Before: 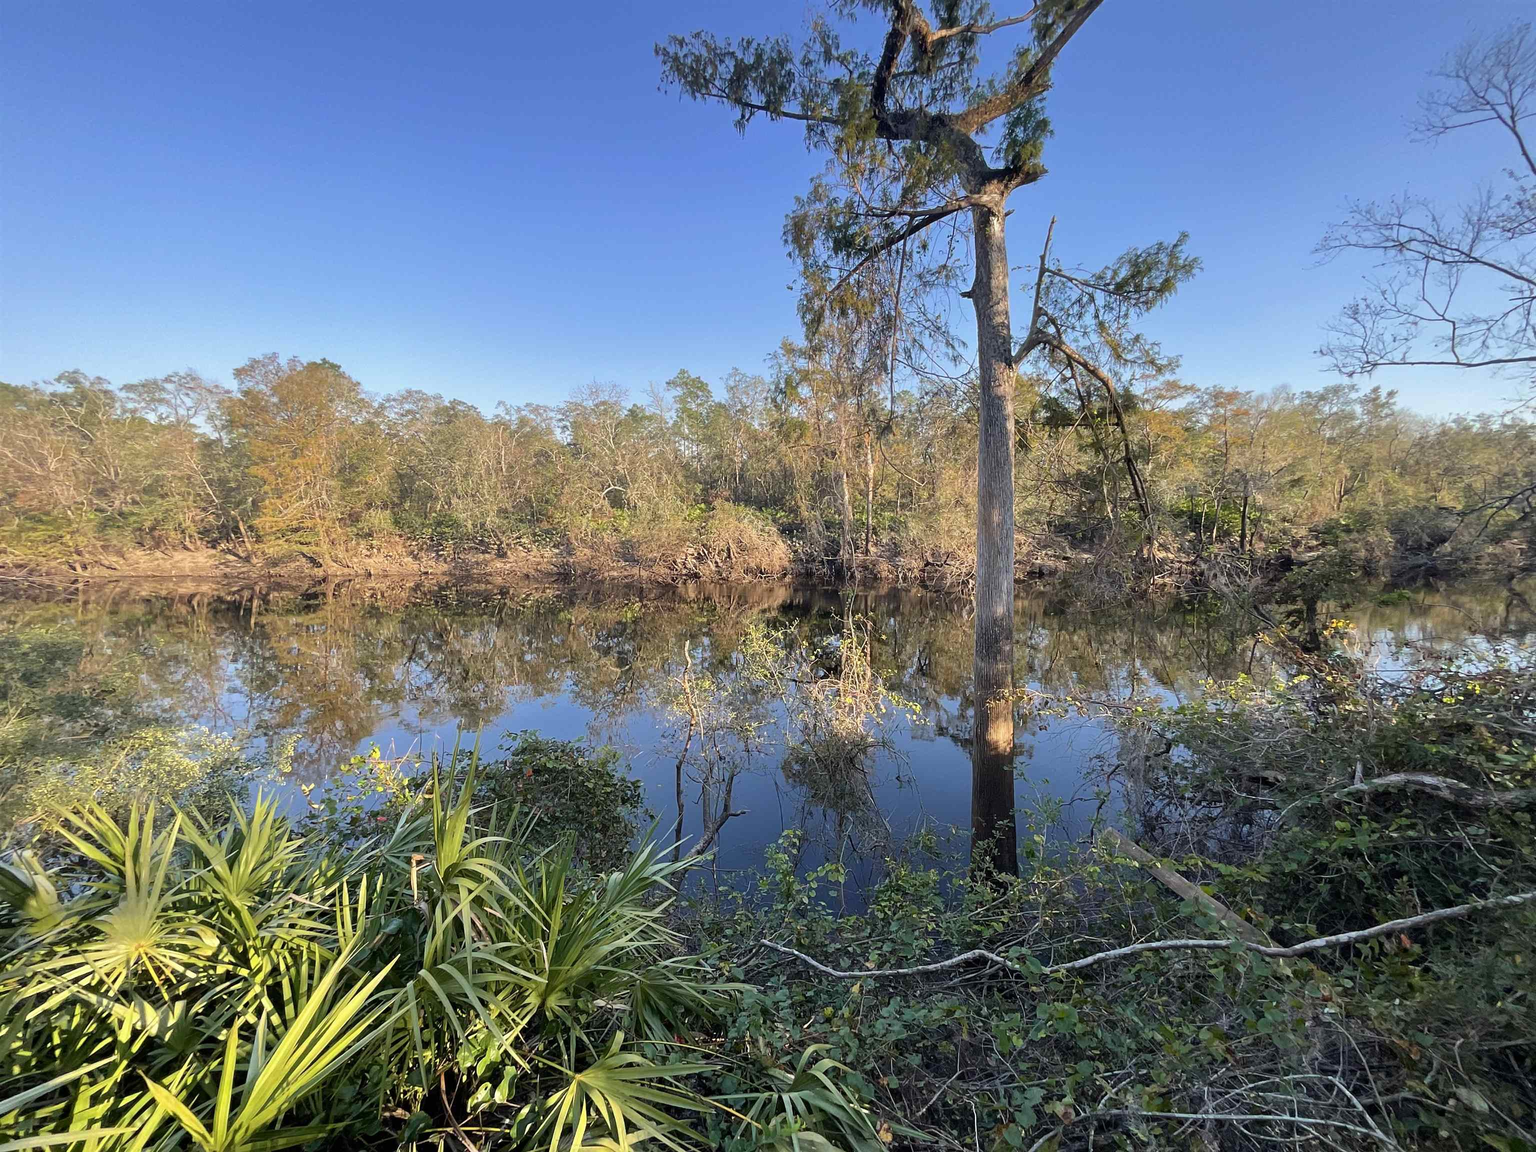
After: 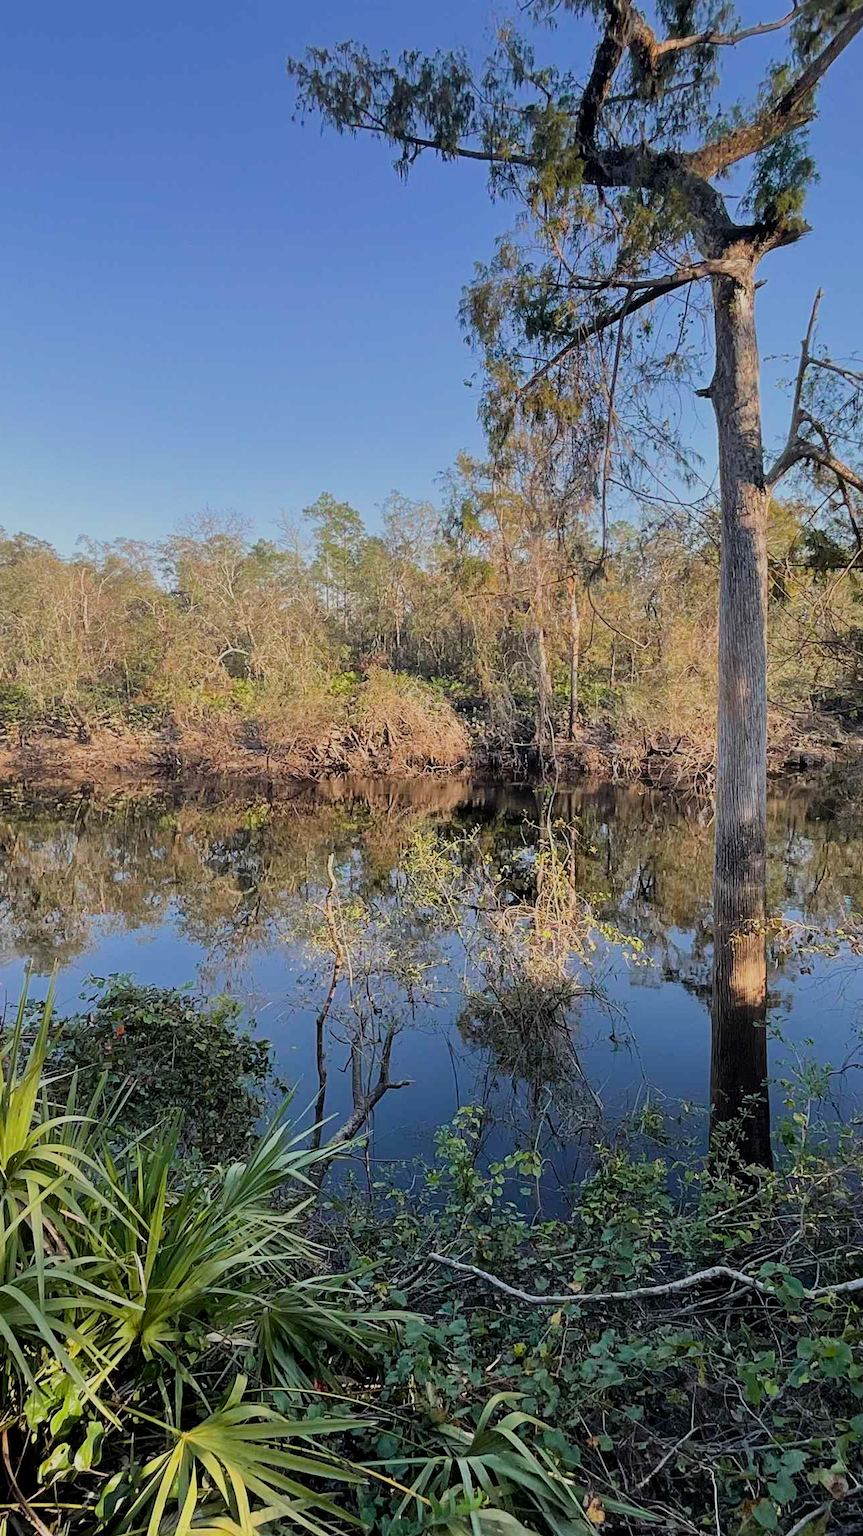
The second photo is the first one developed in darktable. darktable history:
crop: left 28.583%, right 29.231%
filmic rgb: black relative exposure -7.65 EV, white relative exposure 4.56 EV, hardness 3.61
